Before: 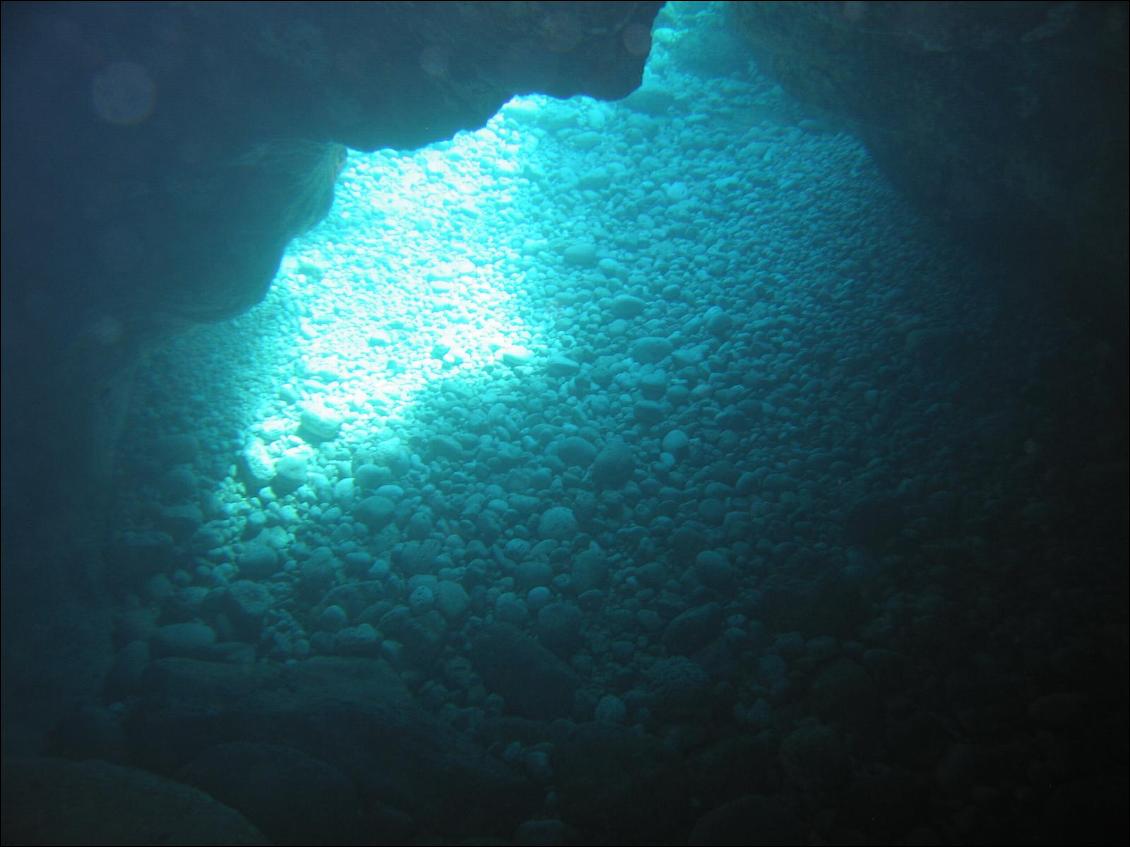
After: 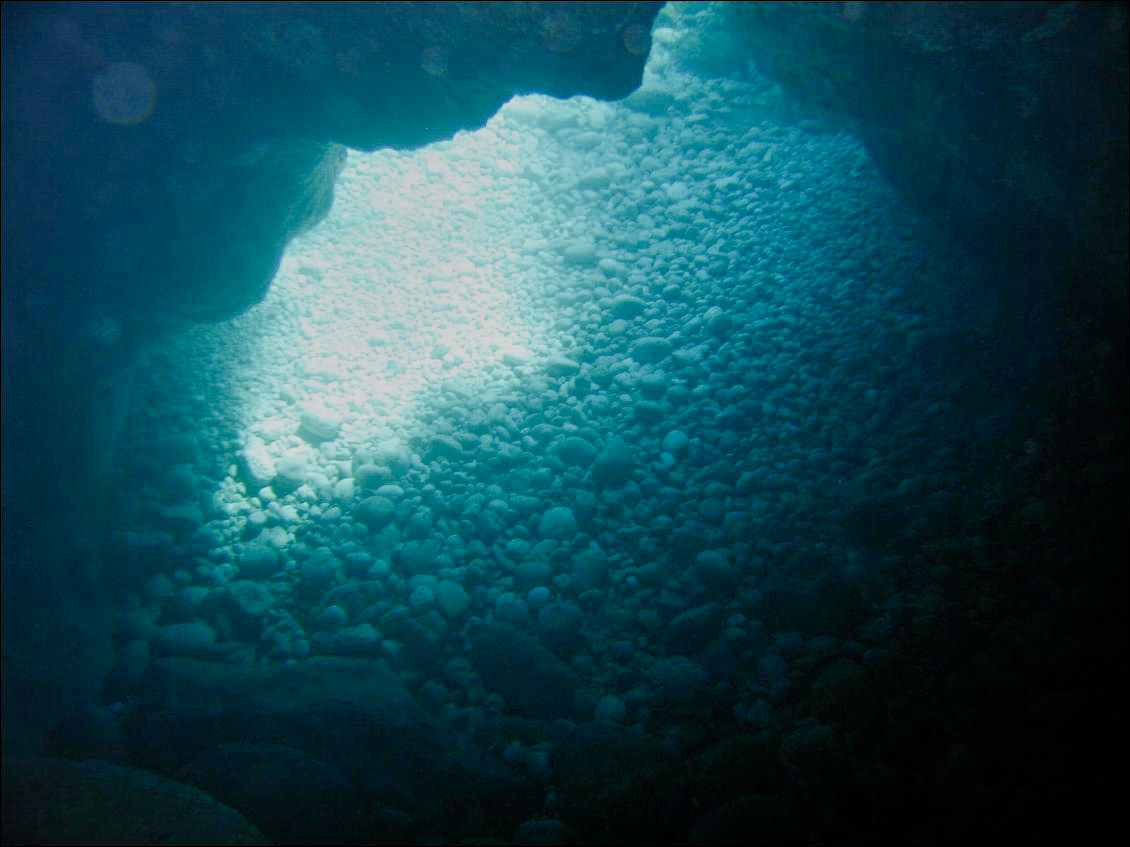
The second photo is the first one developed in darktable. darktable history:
filmic rgb: black relative exposure -16 EV, white relative exposure 6.9 EV, hardness 4.7, preserve chrominance no, color science v3 (2019), use custom middle-gray values true
color balance rgb: perceptual saturation grading › global saturation 20%, perceptual saturation grading › highlights -50.132%, perceptual saturation grading › shadows 31.056%
local contrast: on, module defaults
